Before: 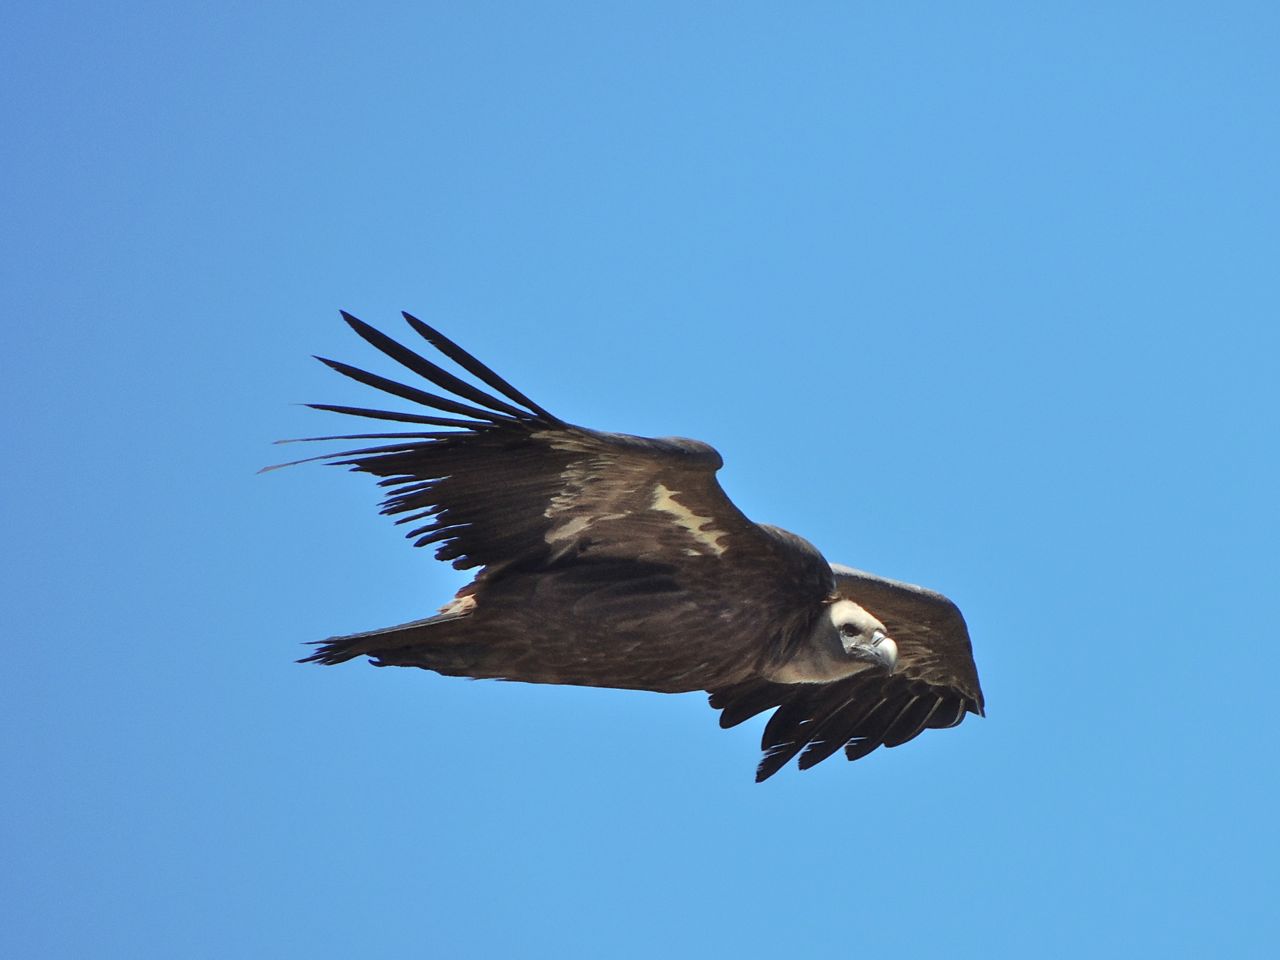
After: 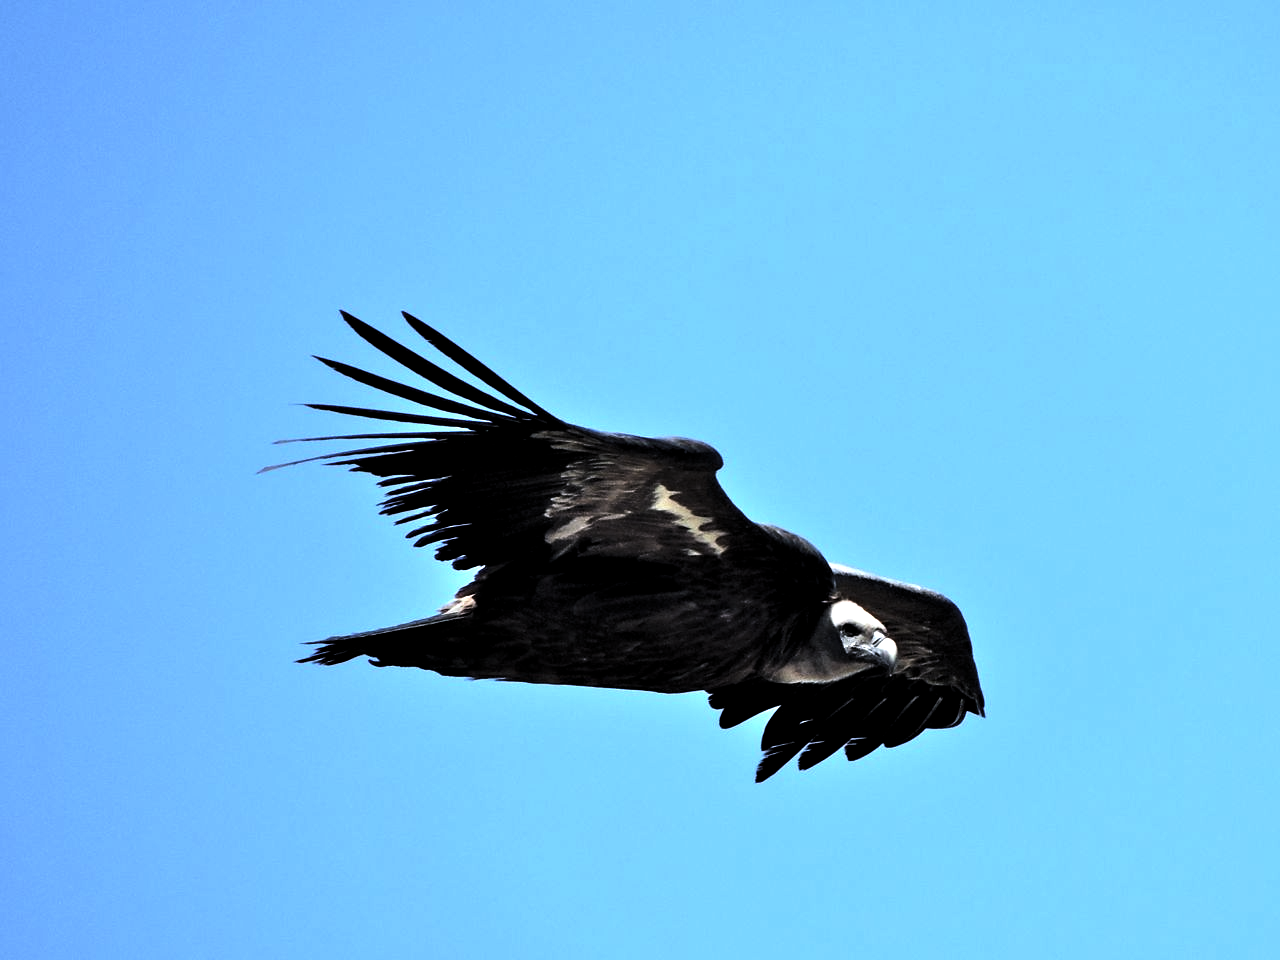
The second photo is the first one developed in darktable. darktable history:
tone equalizer: -8 EV -0.75 EV, -7 EV -0.7 EV, -6 EV -0.6 EV, -5 EV -0.4 EV, -3 EV 0.4 EV, -2 EV 0.6 EV, -1 EV 0.7 EV, +0 EV 0.75 EV, edges refinement/feathering 500, mask exposure compensation -1.57 EV, preserve details no
color balance rgb: shadows lift › chroma 1.41%, shadows lift › hue 260°, power › chroma 0.5%, power › hue 260°, highlights gain › chroma 1%, highlights gain › hue 27°, saturation formula JzAzBz (2021)
levels: levels [0.101, 0.578, 0.953]
white balance: red 0.924, blue 1.095
